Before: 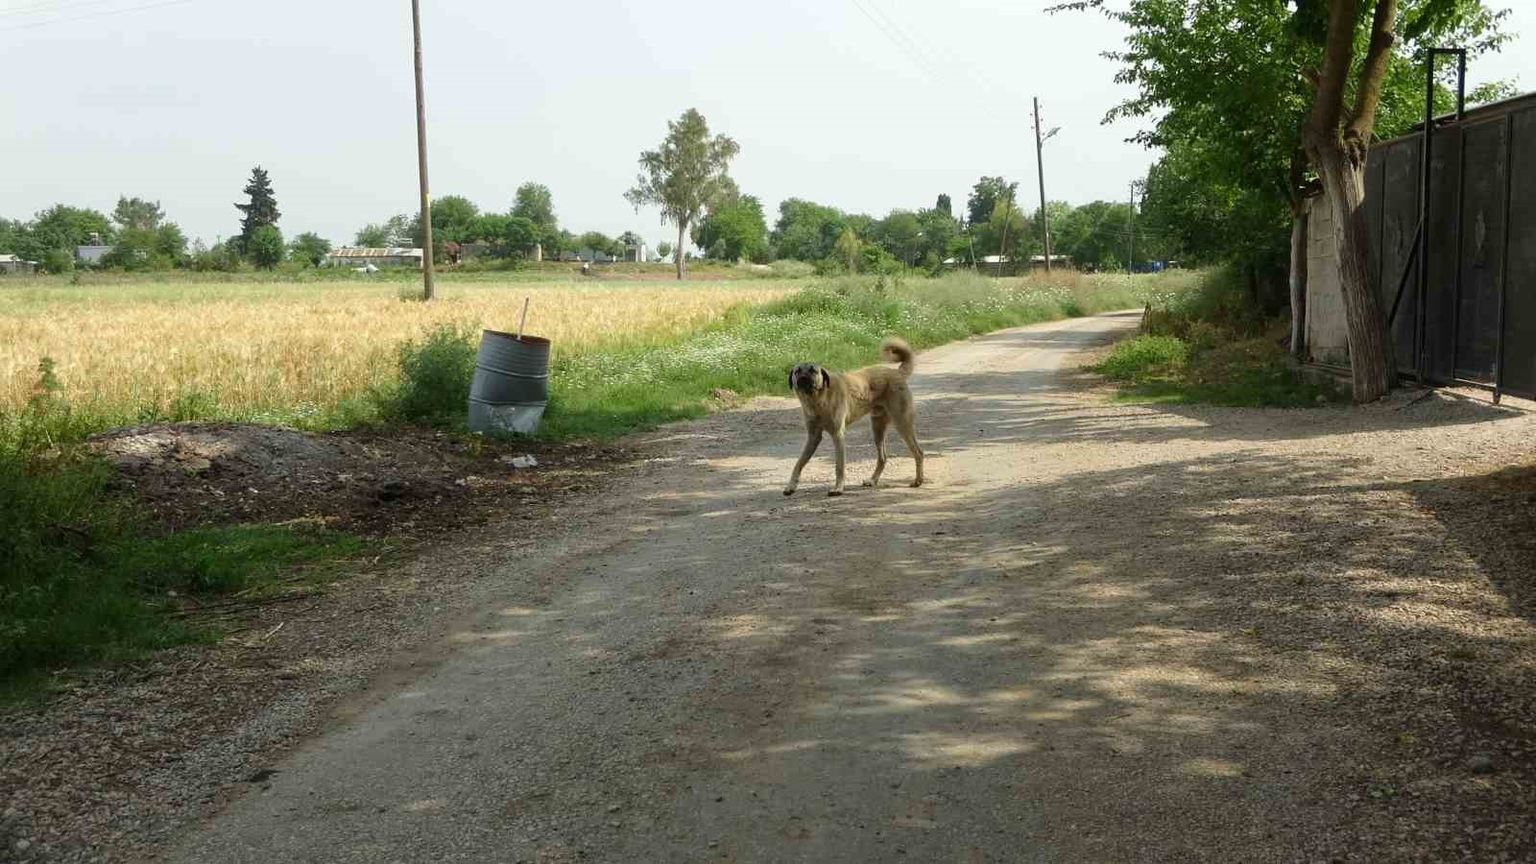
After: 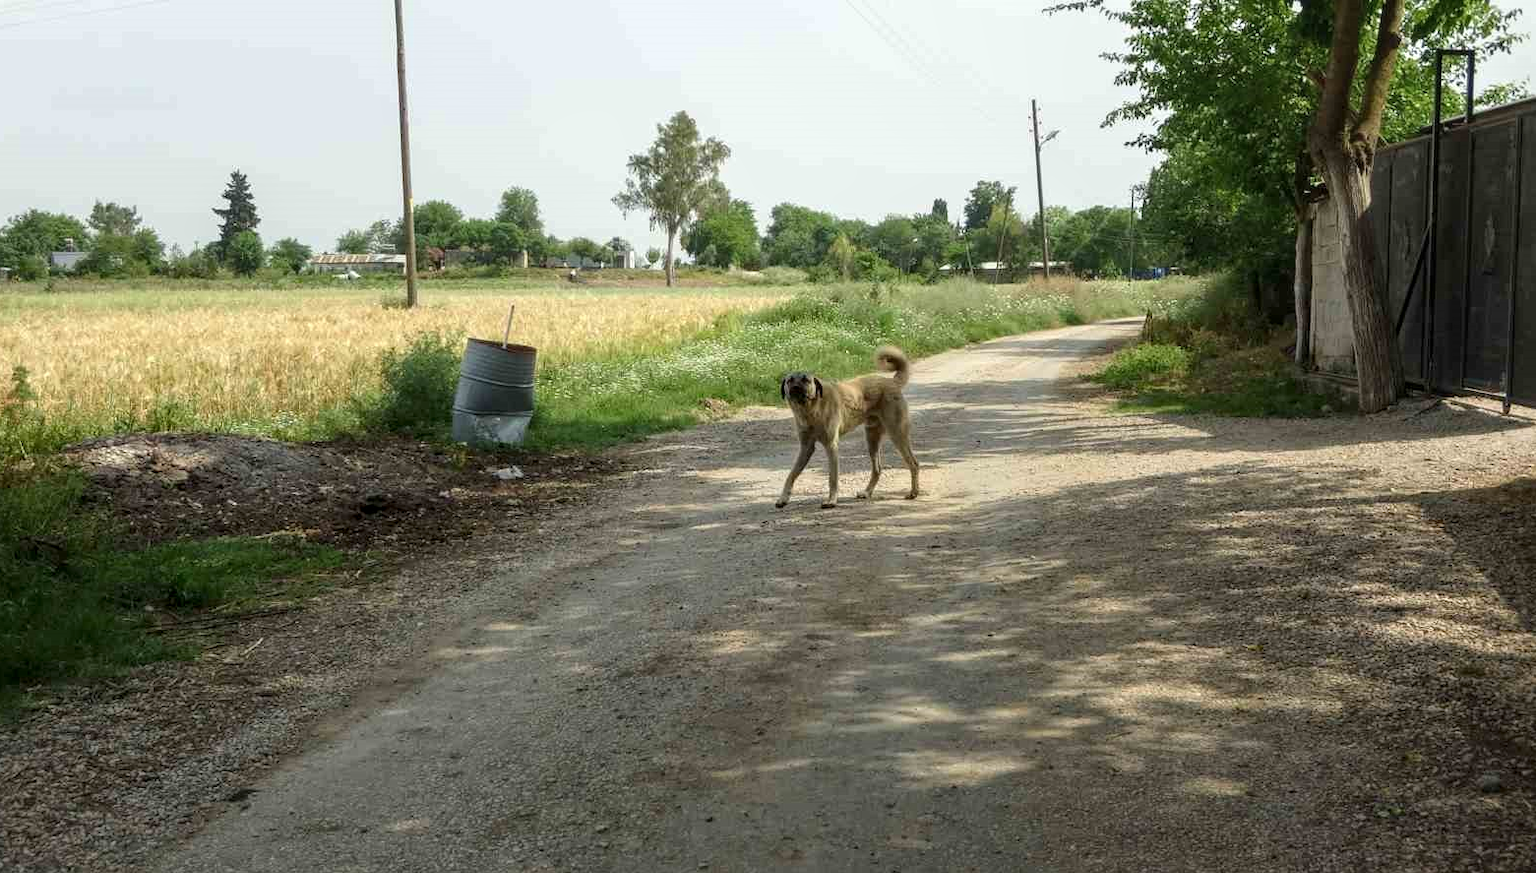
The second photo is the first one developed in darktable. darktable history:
crop and rotate: left 1.774%, right 0.633%, bottom 1.28%
local contrast: on, module defaults
